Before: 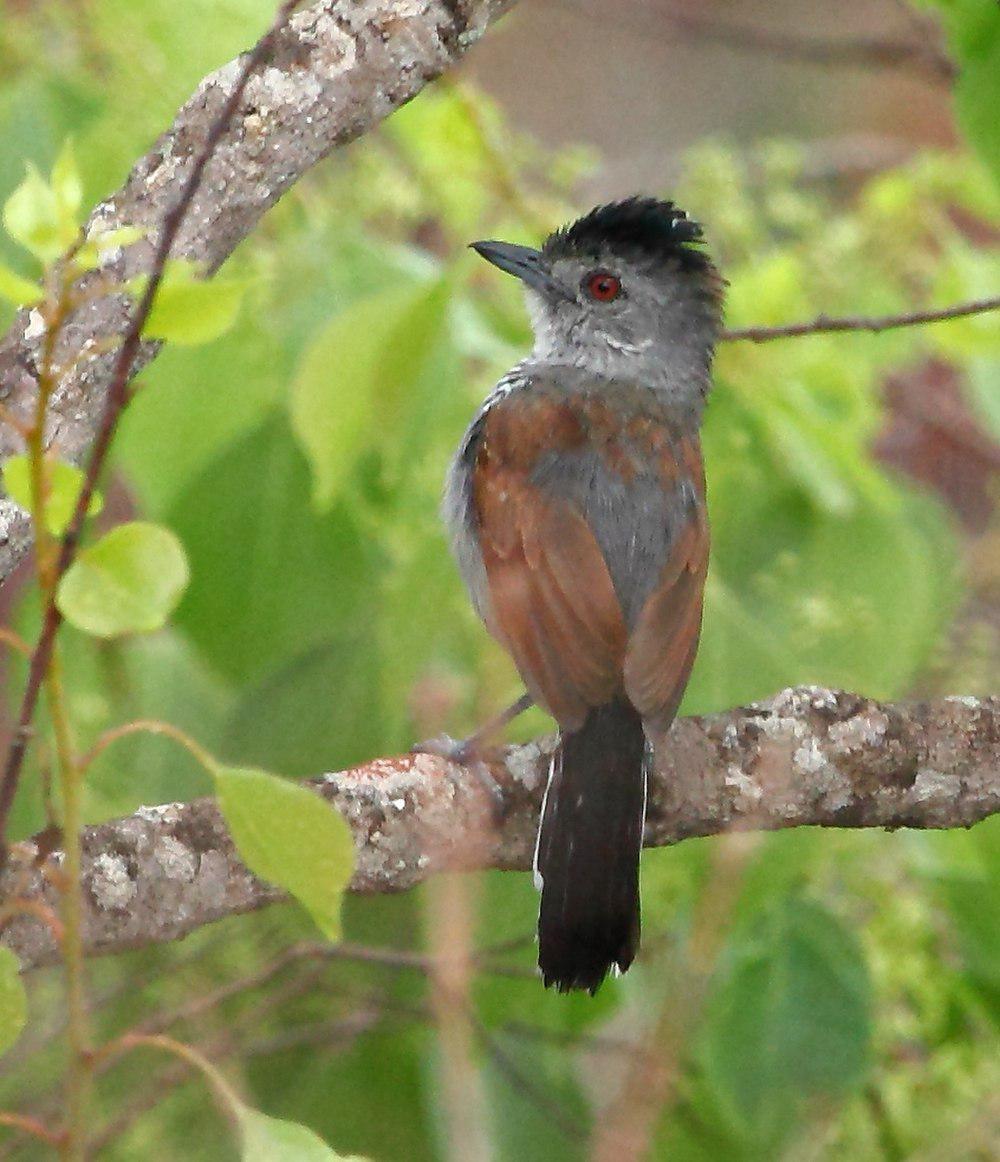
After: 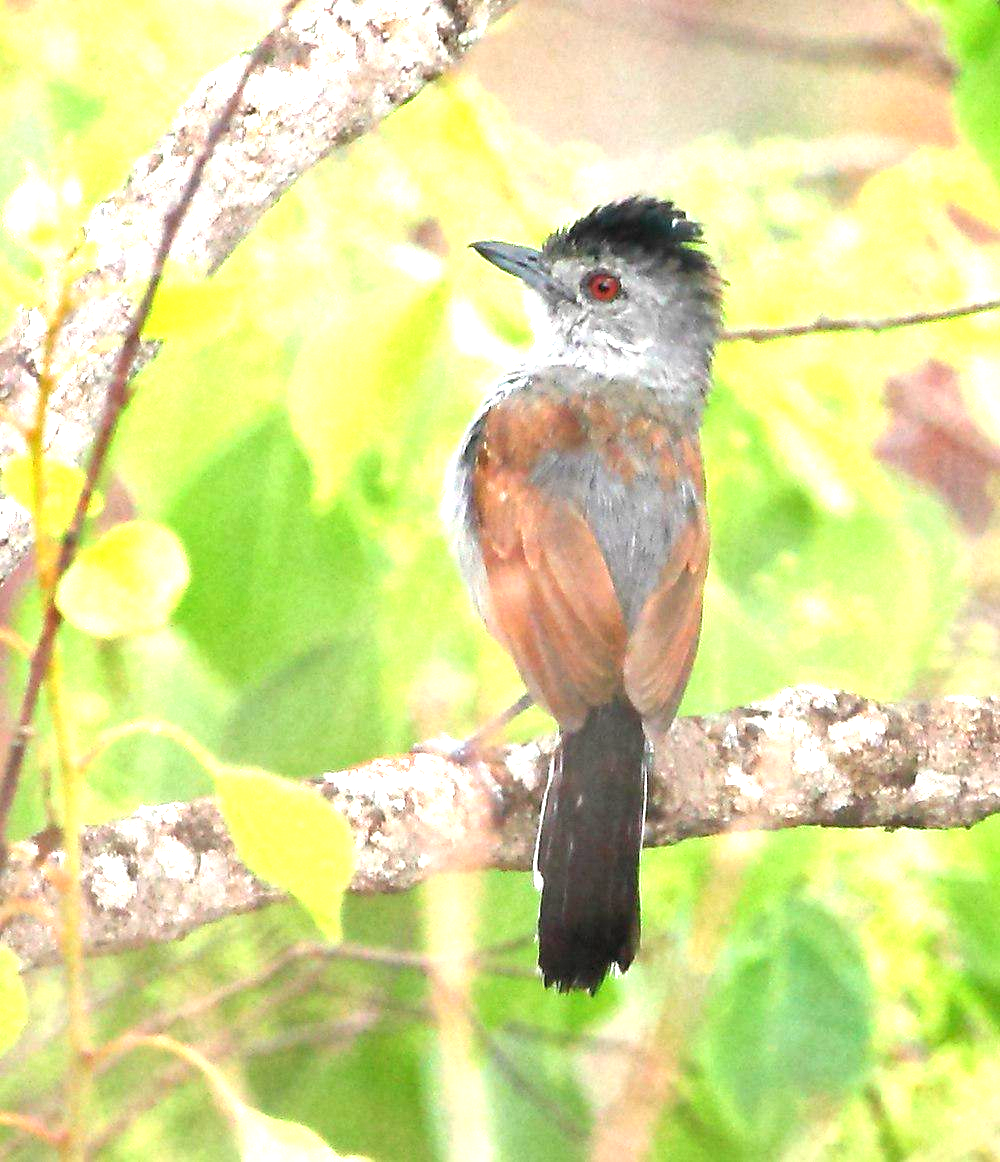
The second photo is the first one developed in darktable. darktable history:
exposure: black level correction 0, exposure 1.7 EV, compensate exposure bias true, compensate highlight preservation false
